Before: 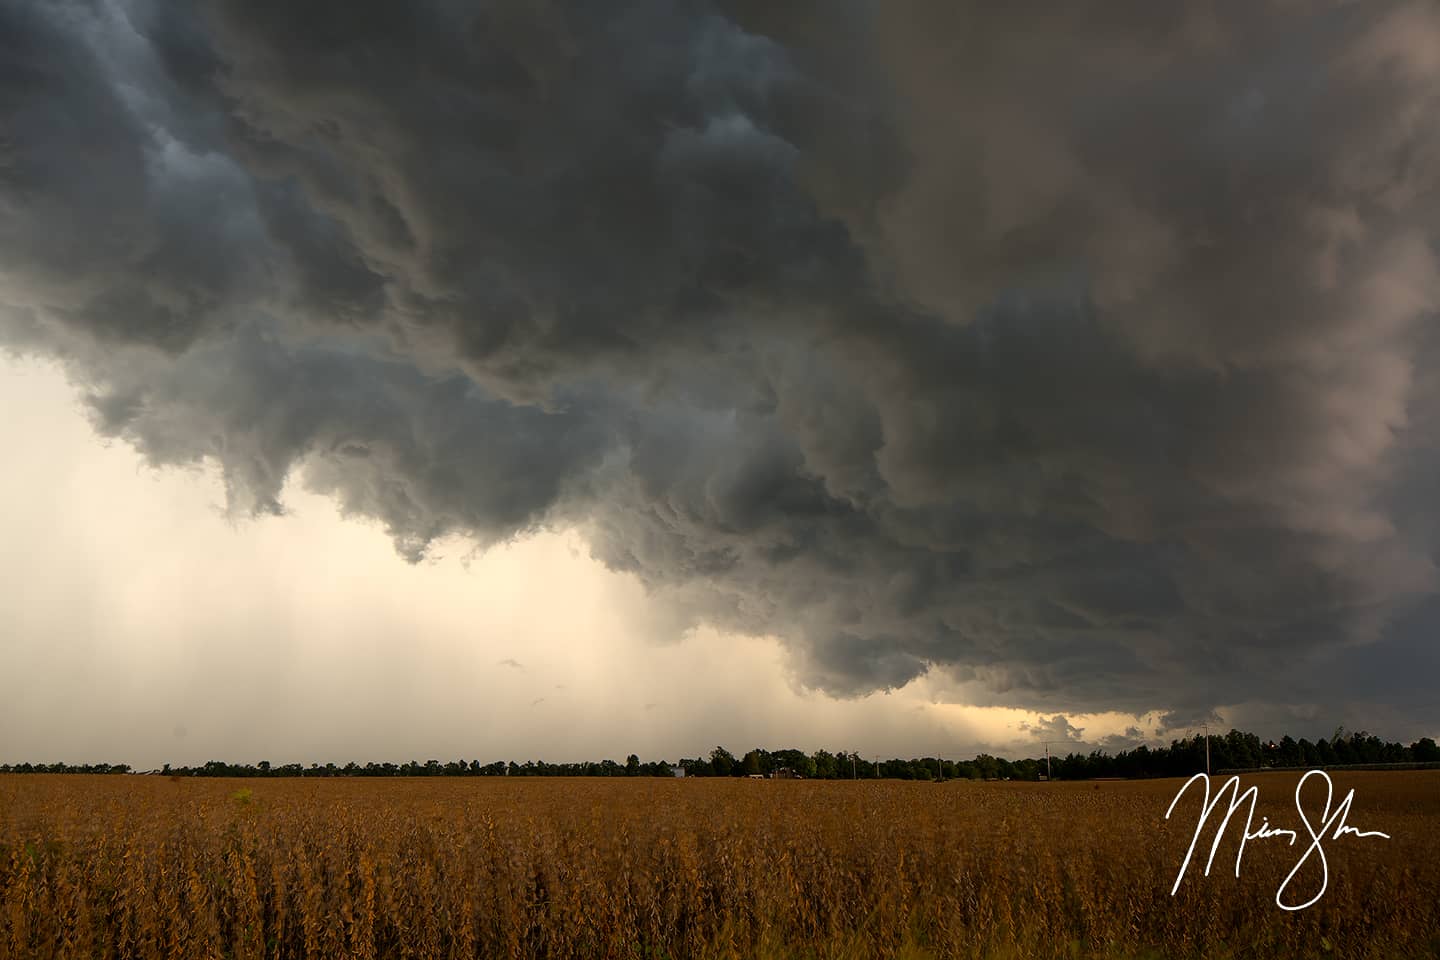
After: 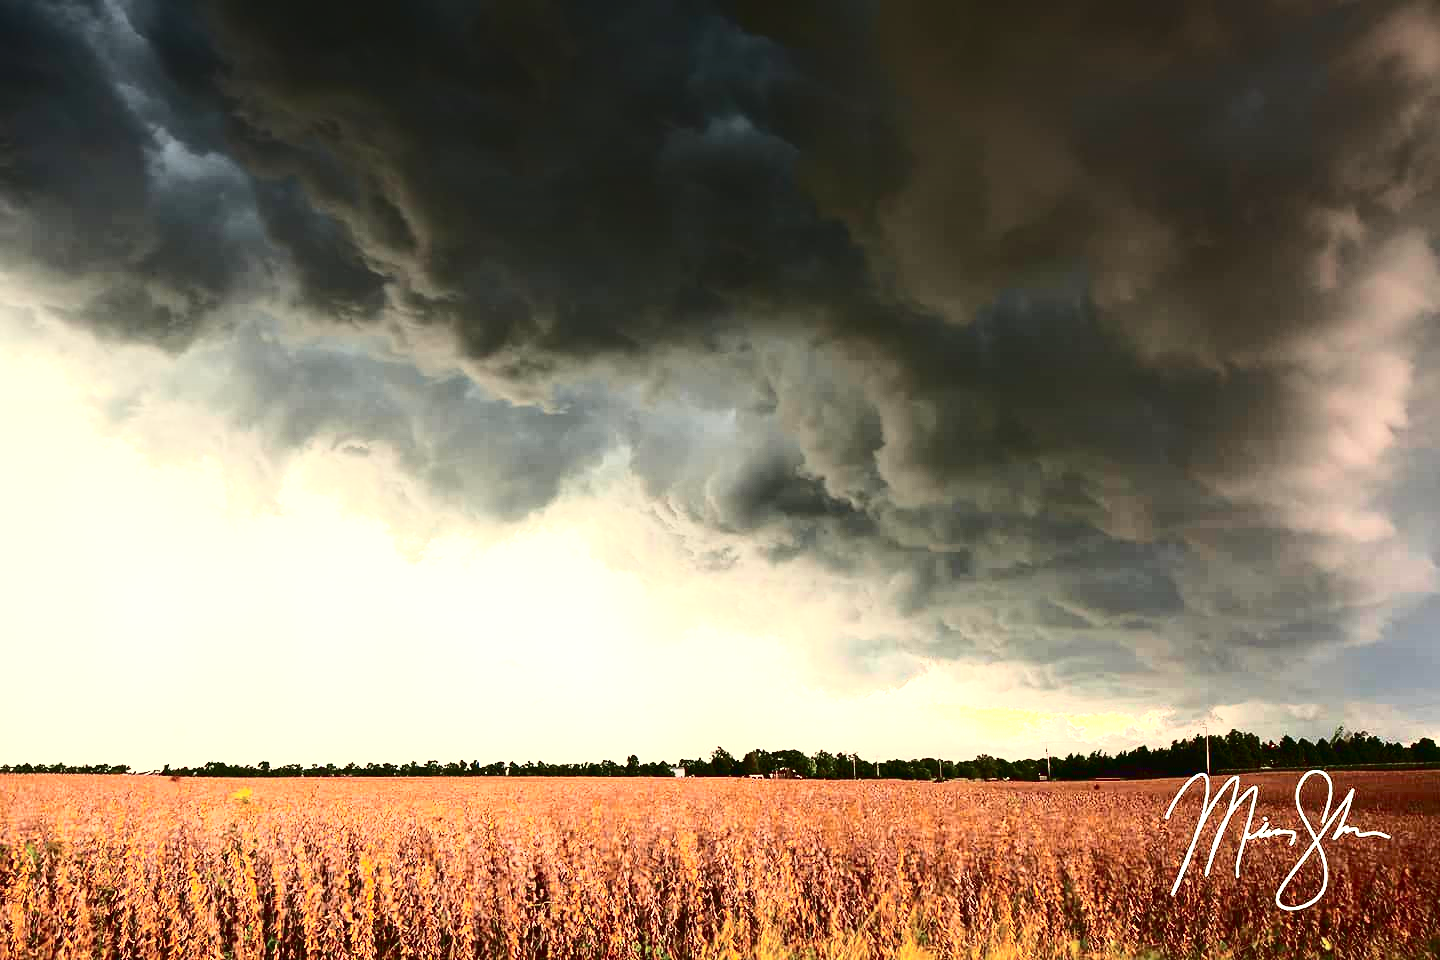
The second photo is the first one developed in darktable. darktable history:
graduated density: density -3.9 EV
contrast brightness saturation: contrast 0.4, brightness 0.05, saturation 0.25
tone curve: curves: ch0 [(0, 0.021) (0.059, 0.053) (0.212, 0.18) (0.337, 0.304) (0.495, 0.505) (0.725, 0.731) (0.89, 0.919) (1, 1)]; ch1 [(0, 0) (0.094, 0.081) (0.285, 0.299) (0.403, 0.436) (0.479, 0.475) (0.54, 0.55) (0.615, 0.637) (0.683, 0.688) (1, 1)]; ch2 [(0, 0) (0.257, 0.217) (0.434, 0.434) (0.498, 0.507) (0.527, 0.542) (0.597, 0.587) (0.658, 0.595) (1, 1)], color space Lab, independent channels, preserve colors none
